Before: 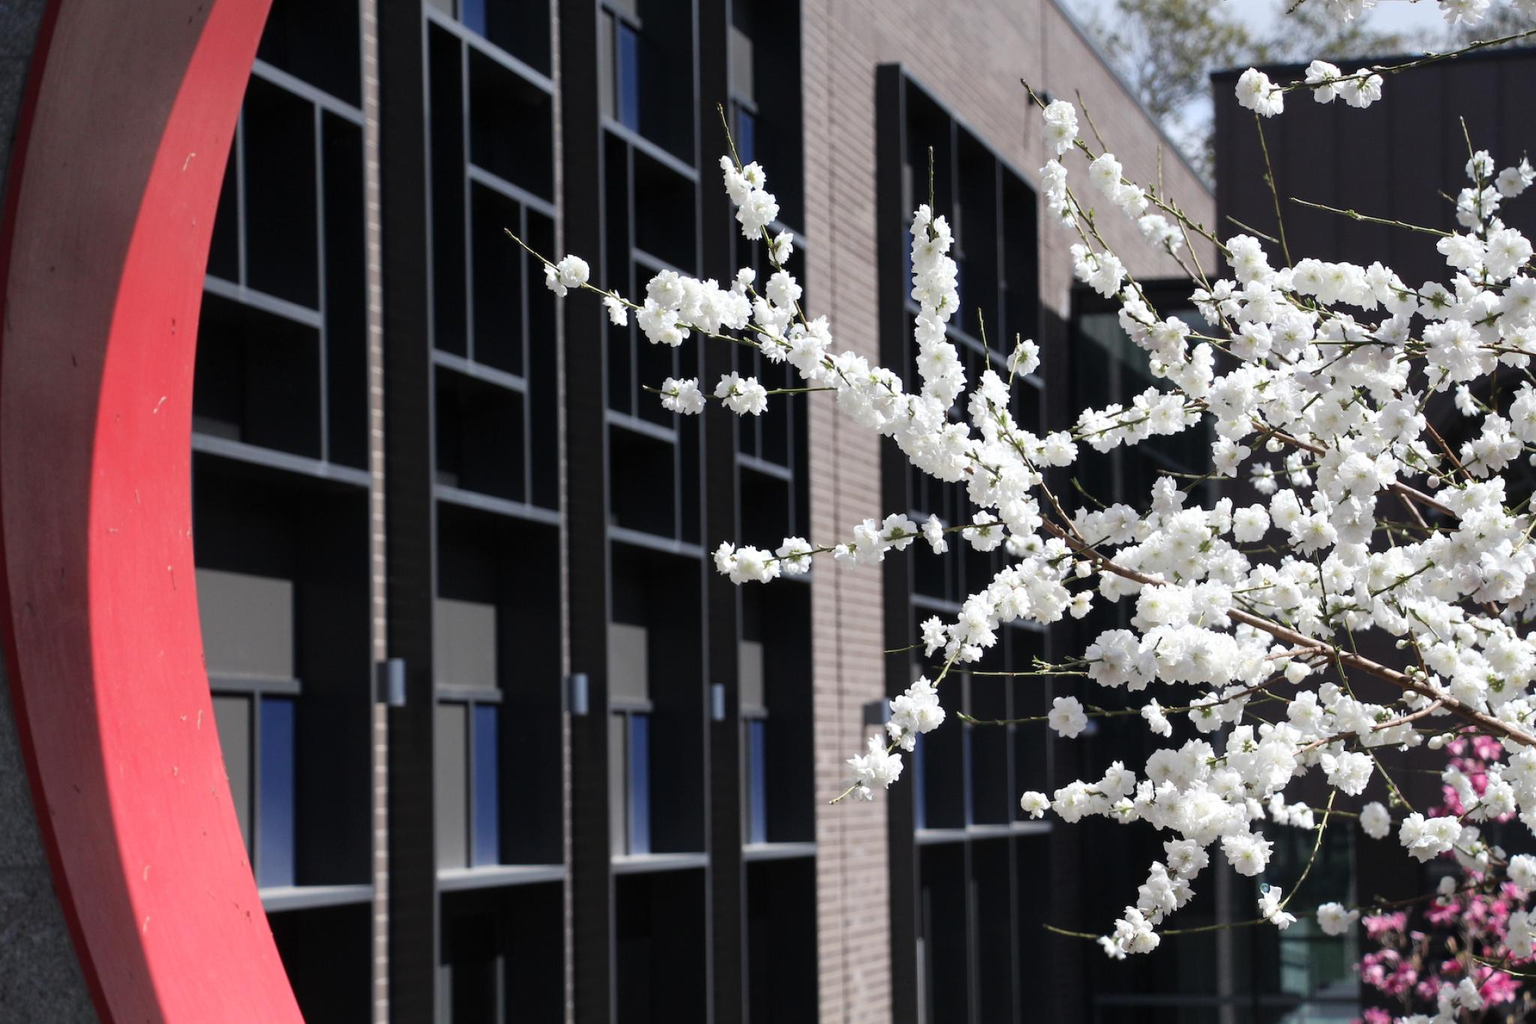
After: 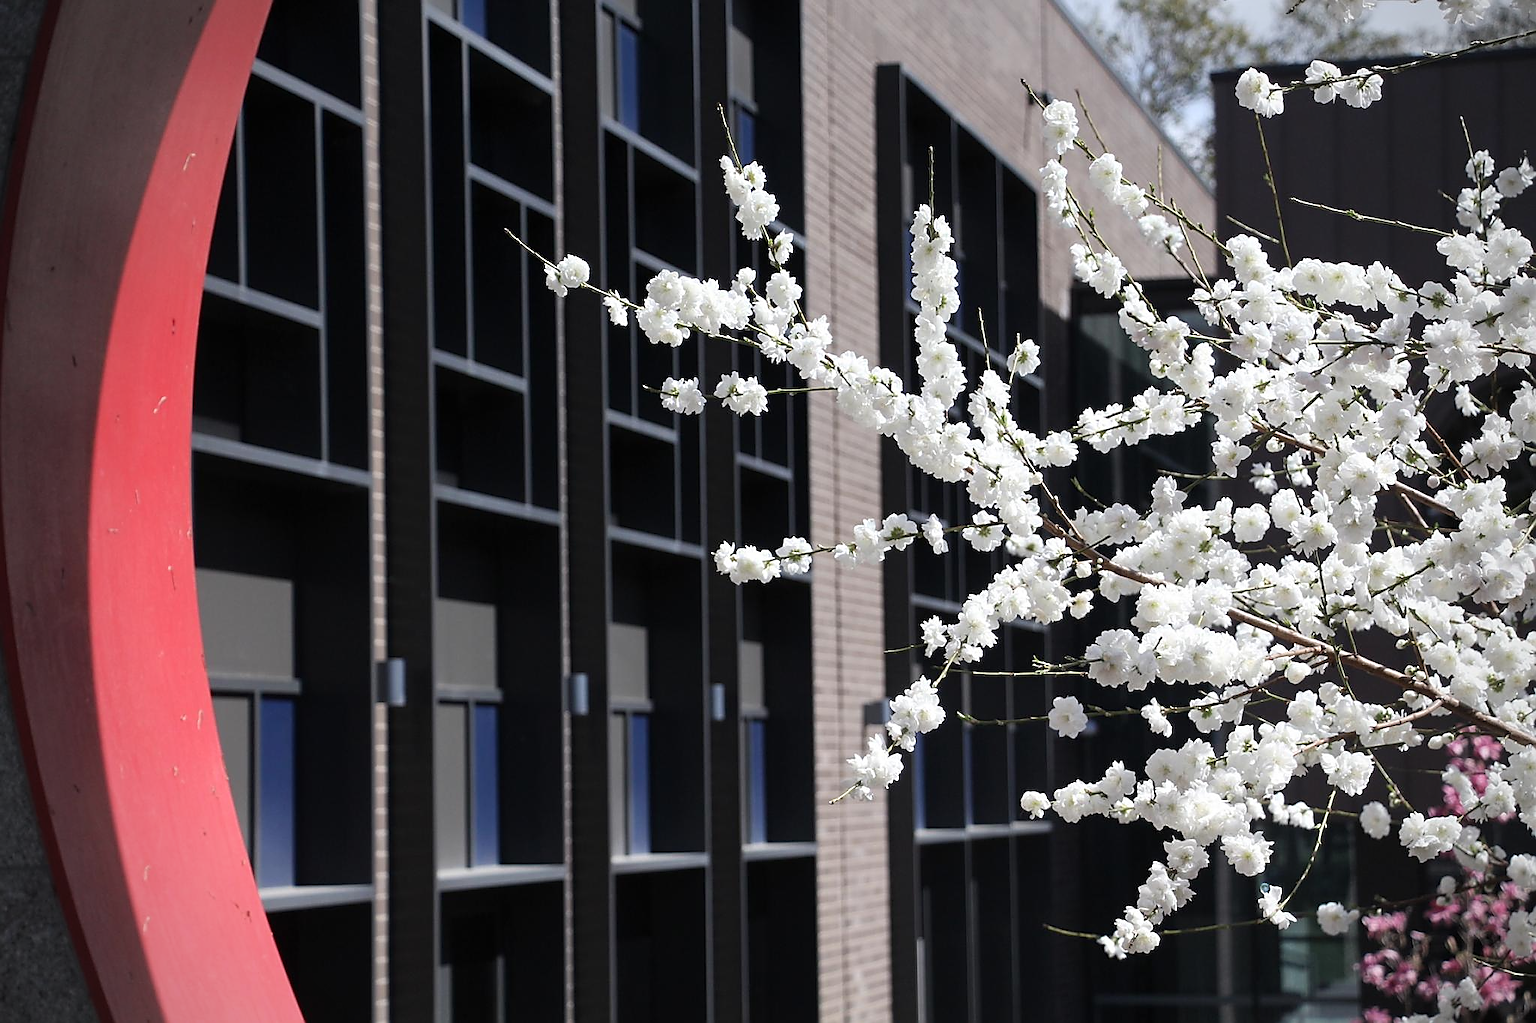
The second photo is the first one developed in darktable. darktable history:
base curve: curves: ch0 [(0, 0) (0.297, 0.298) (1, 1)], preserve colors none
sharpen: radius 1.4, amount 1.25, threshold 0.7
vignetting: on, module defaults
